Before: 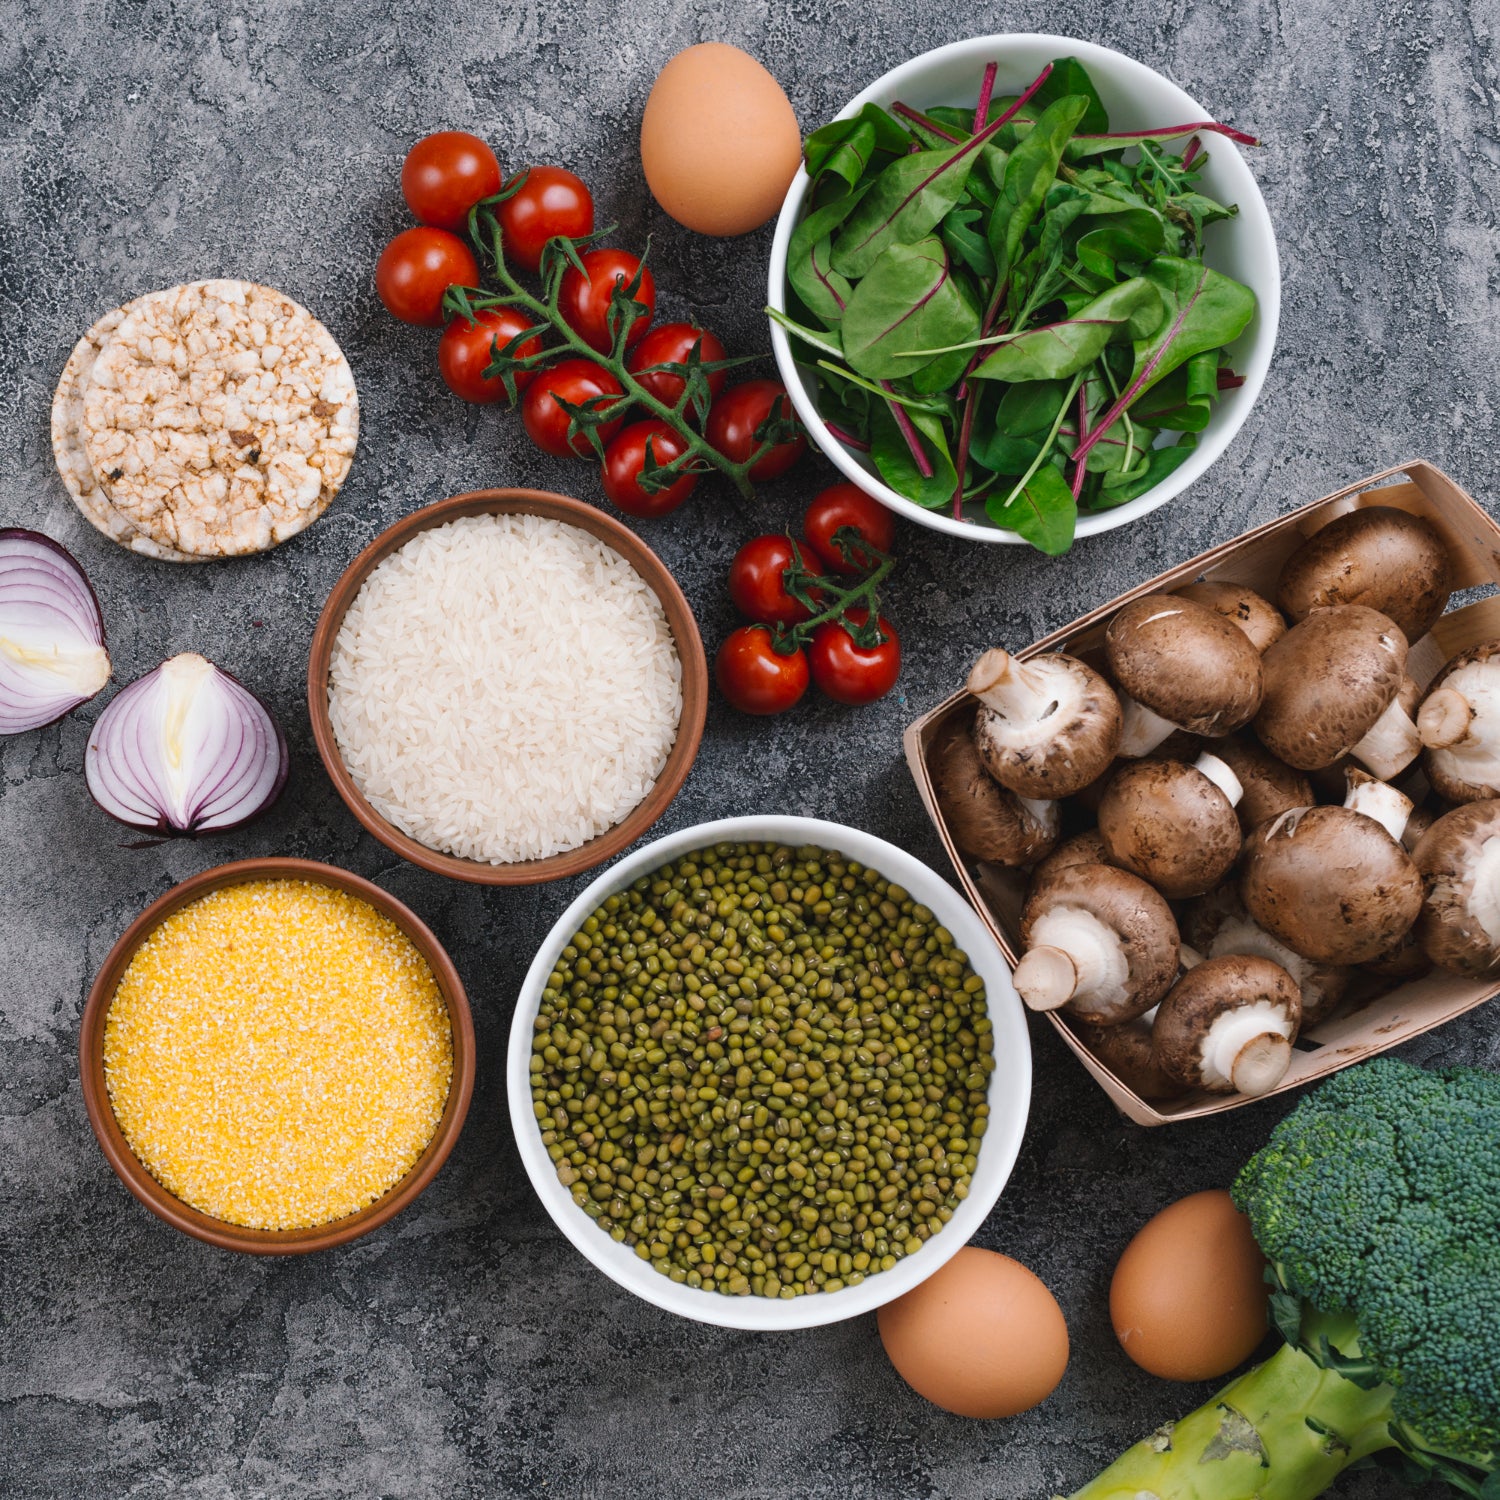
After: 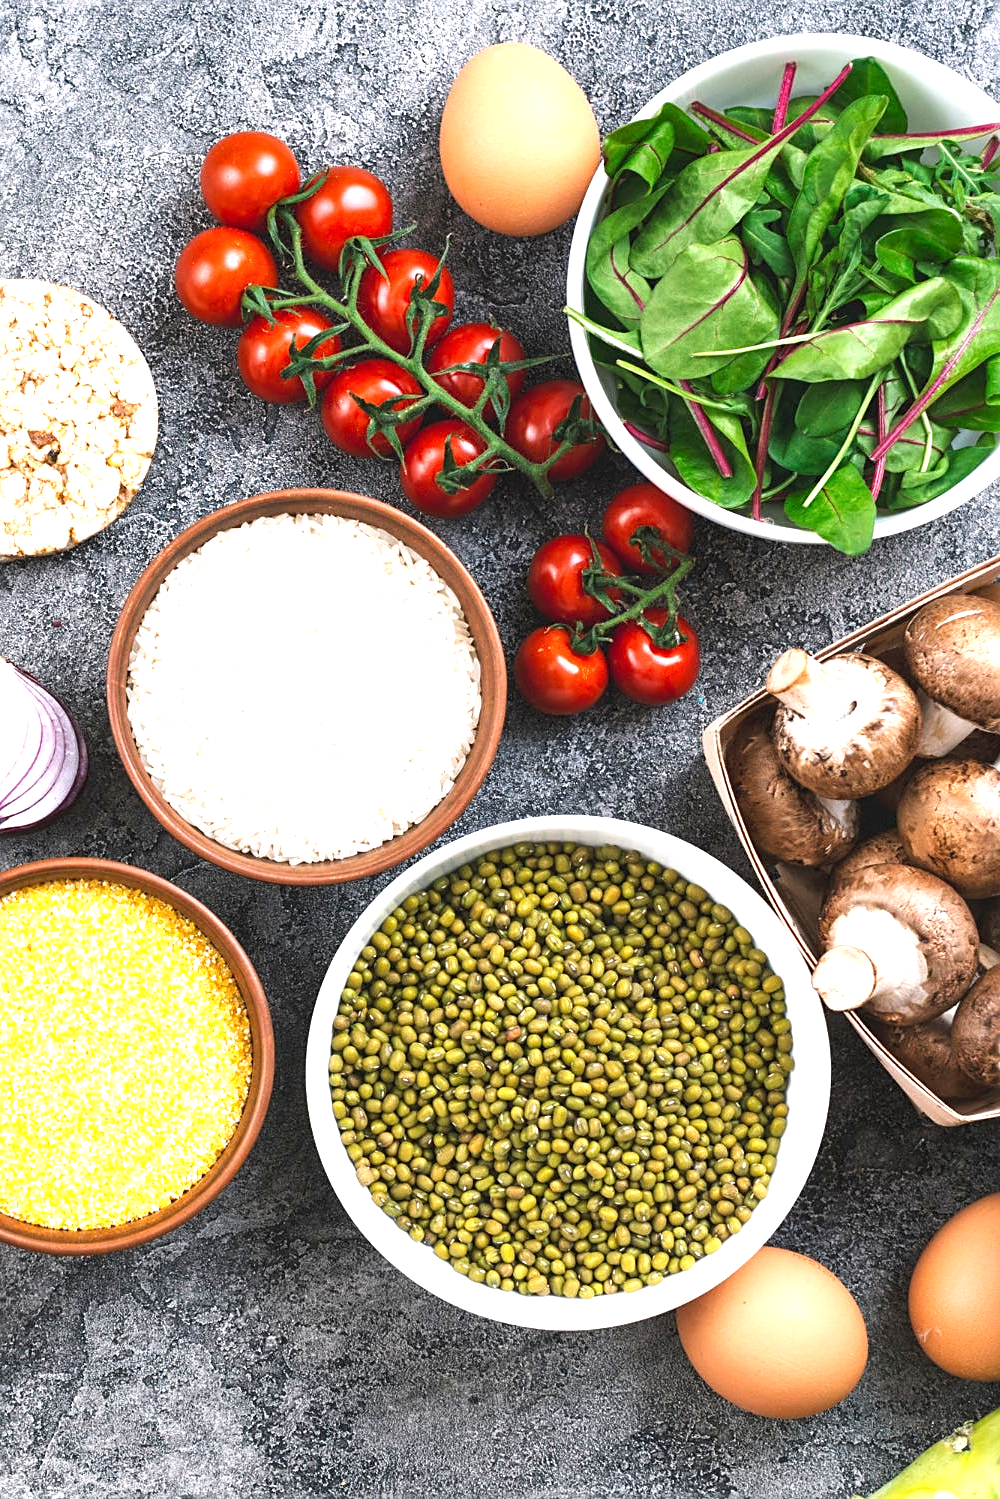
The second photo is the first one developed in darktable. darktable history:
sharpen: on, module defaults
local contrast: highlights 102%, shadows 99%, detail 119%, midtone range 0.2
crop and rotate: left 13.453%, right 19.866%
exposure: exposure 1.272 EV, compensate highlight preservation false
